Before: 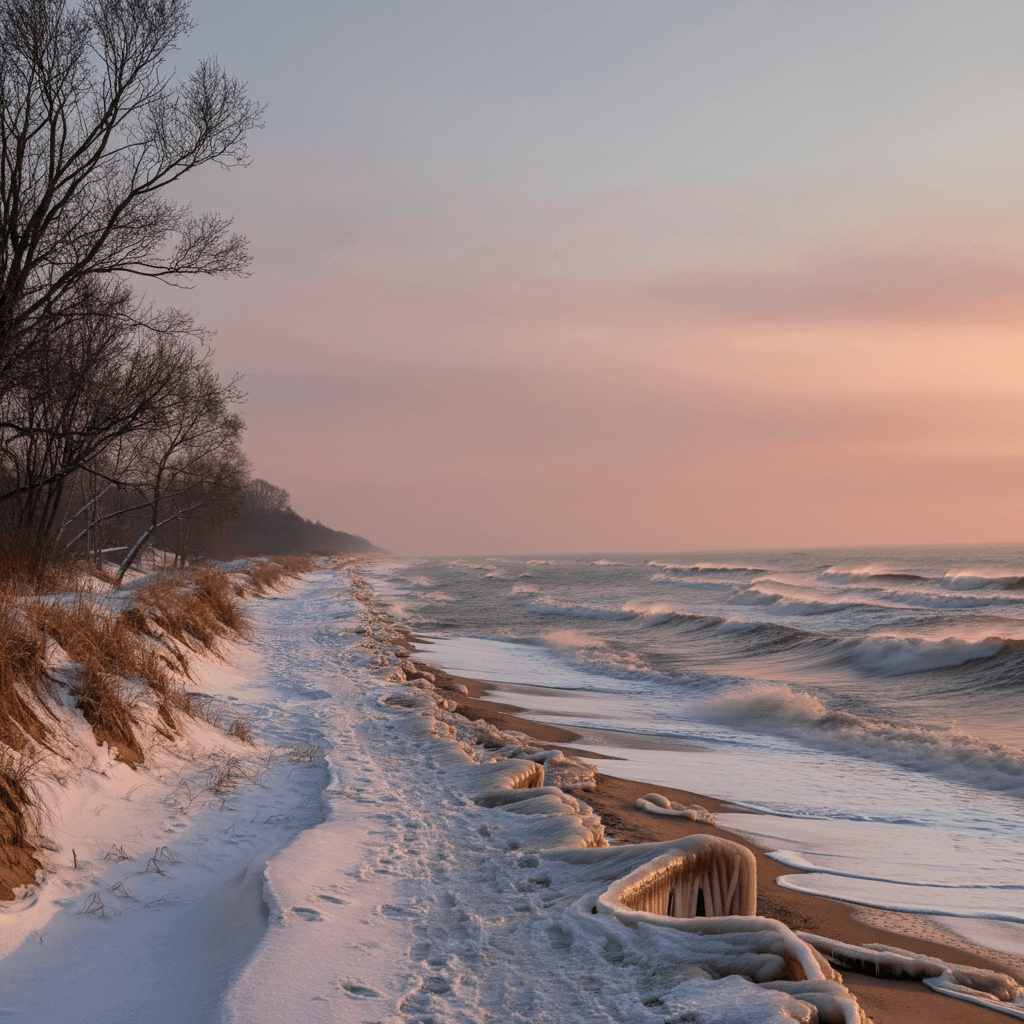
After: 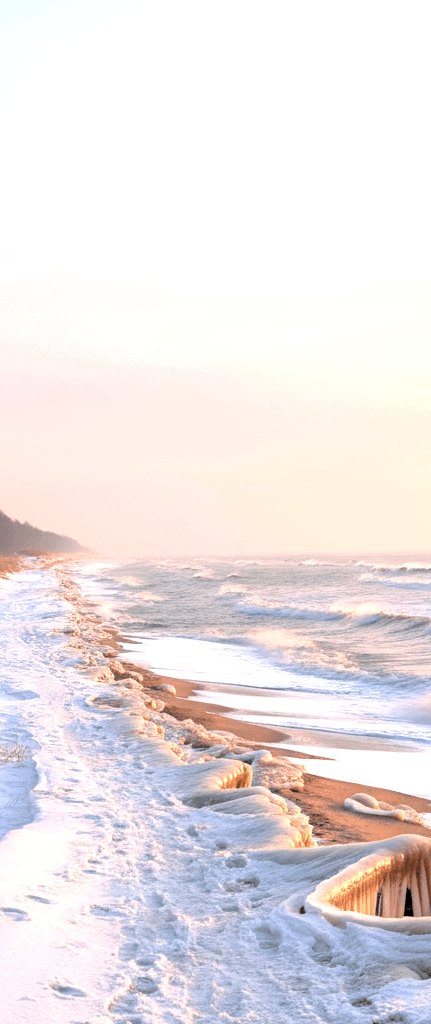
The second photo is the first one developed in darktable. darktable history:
rgb levels: preserve colors sum RGB, levels [[0.038, 0.433, 0.934], [0, 0.5, 1], [0, 0.5, 1]]
exposure: exposure 2 EV, compensate highlight preservation false
crop: left 28.583%, right 29.231%
